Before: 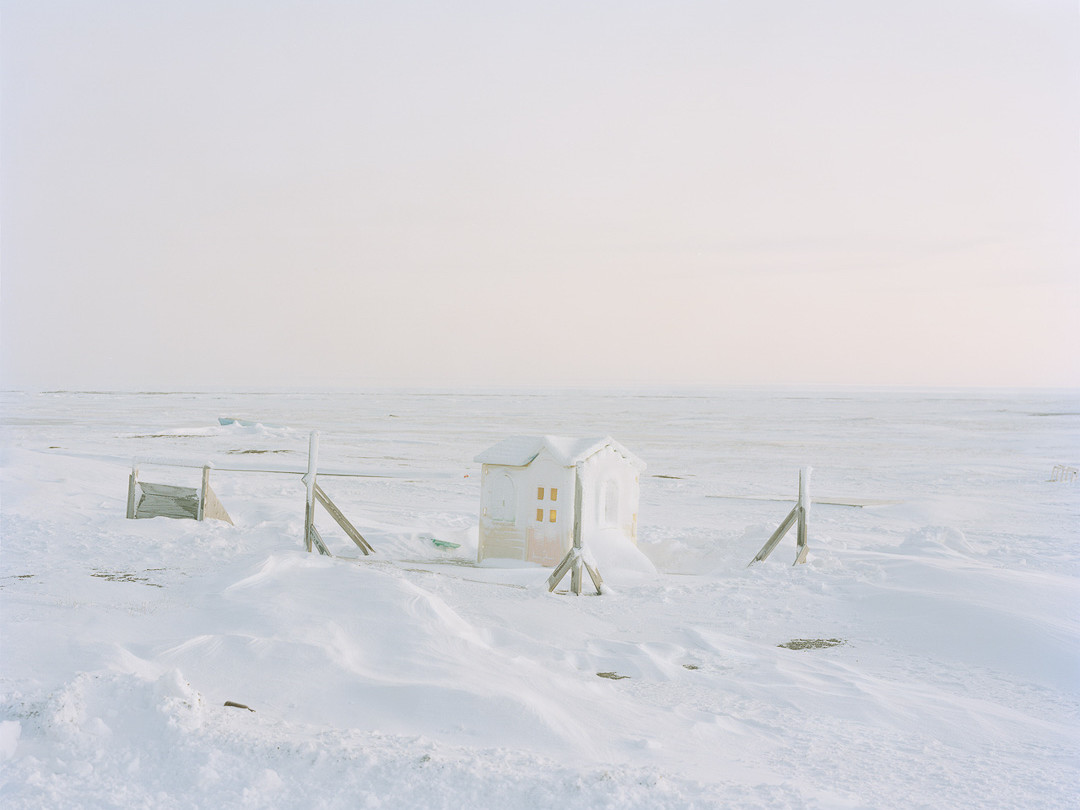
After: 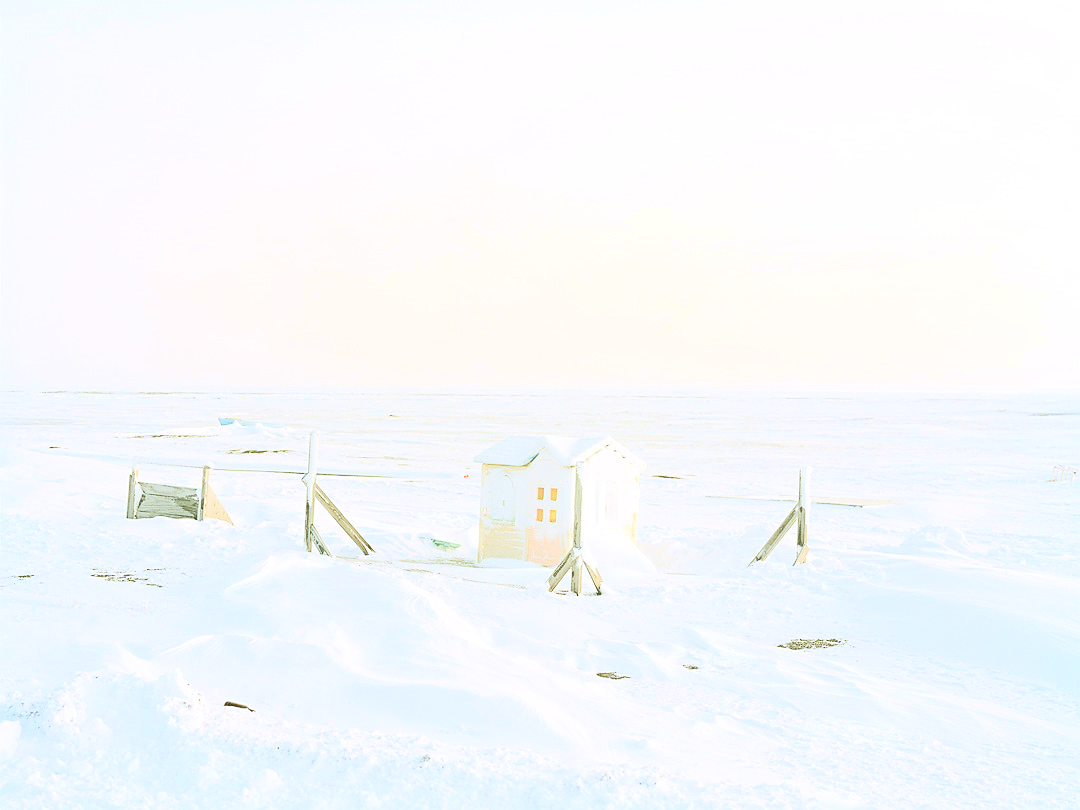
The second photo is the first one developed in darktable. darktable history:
tone curve: curves: ch0 [(0, 0.013) (0.074, 0.044) (0.251, 0.234) (0.472, 0.511) (0.63, 0.752) (0.746, 0.866) (0.899, 0.956) (1, 1)]; ch1 [(0, 0) (0.08, 0.08) (0.347, 0.394) (0.455, 0.441) (0.5, 0.5) (0.517, 0.53) (0.563, 0.611) (0.617, 0.682) (0.756, 0.788) (0.92, 0.92) (1, 1)]; ch2 [(0, 0) (0.096, 0.056) (0.304, 0.204) (0.5, 0.5) (0.539, 0.575) (0.597, 0.644) (0.92, 0.92) (1, 1)], color space Lab, independent channels, preserve colors none
tone equalizer: -8 EV -0.386 EV, -7 EV -0.358 EV, -6 EV -0.307 EV, -5 EV -0.26 EV, -3 EV 0.236 EV, -2 EV 0.323 EV, -1 EV 0.402 EV, +0 EV 0.395 EV, mask exposure compensation -0.489 EV
sharpen: on, module defaults
